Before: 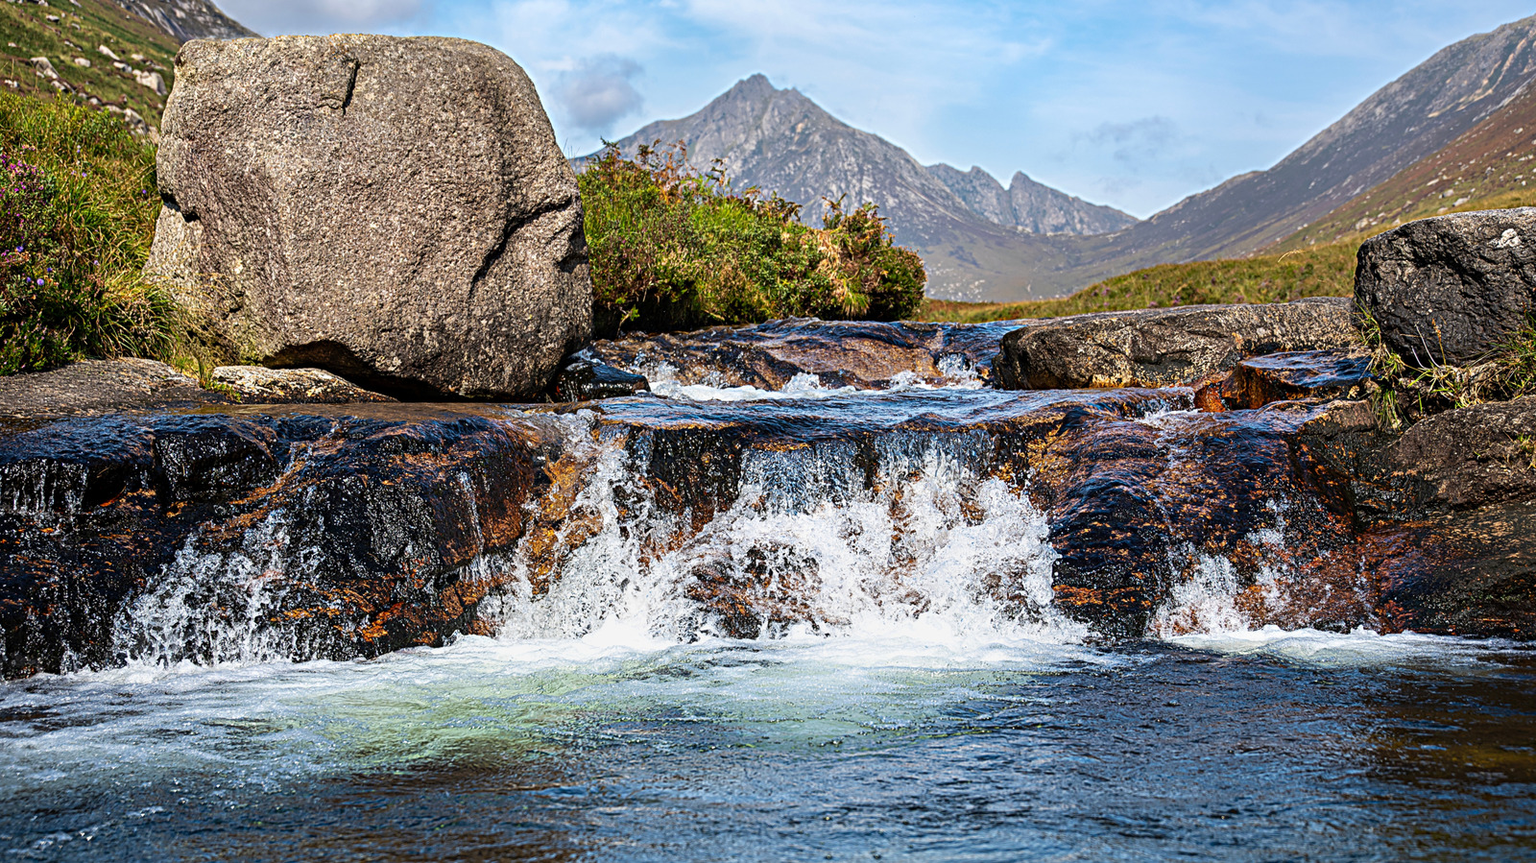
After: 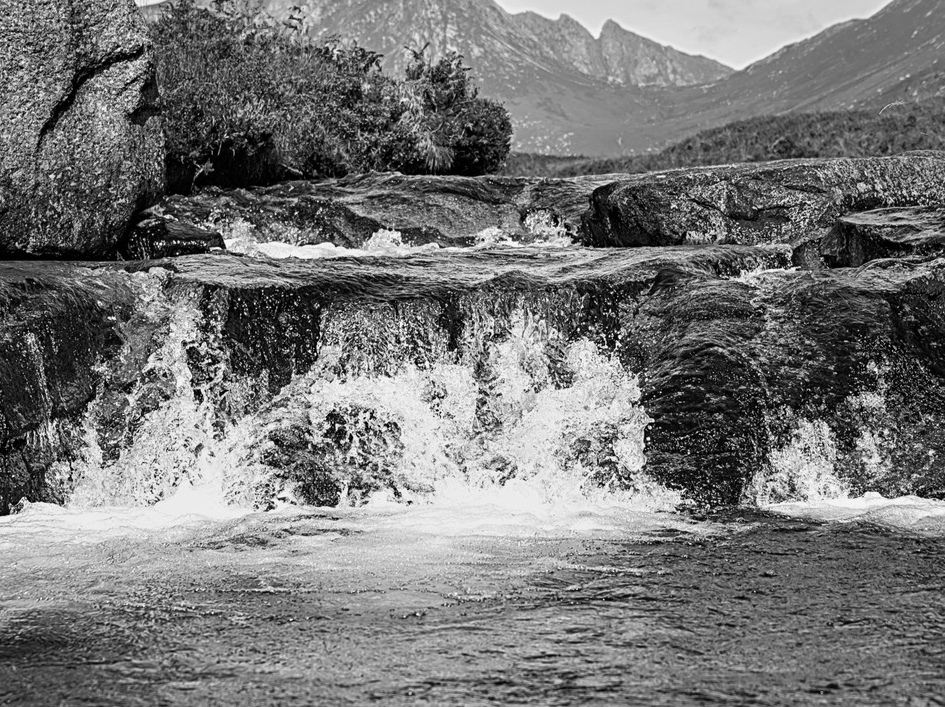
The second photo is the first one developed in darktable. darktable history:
crop and rotate: left 28.256%, top 17.734%, right 12.656%, bottom 3.573%
color calibration: output gray [0.18, 0.41, 0.41, 0], gray › normalize channels true, illuminant same as pipeline (D50), adaptation XYZ, x 0.346, y 0.359, gamut compression 0
tone equalizer: on, module defaults
